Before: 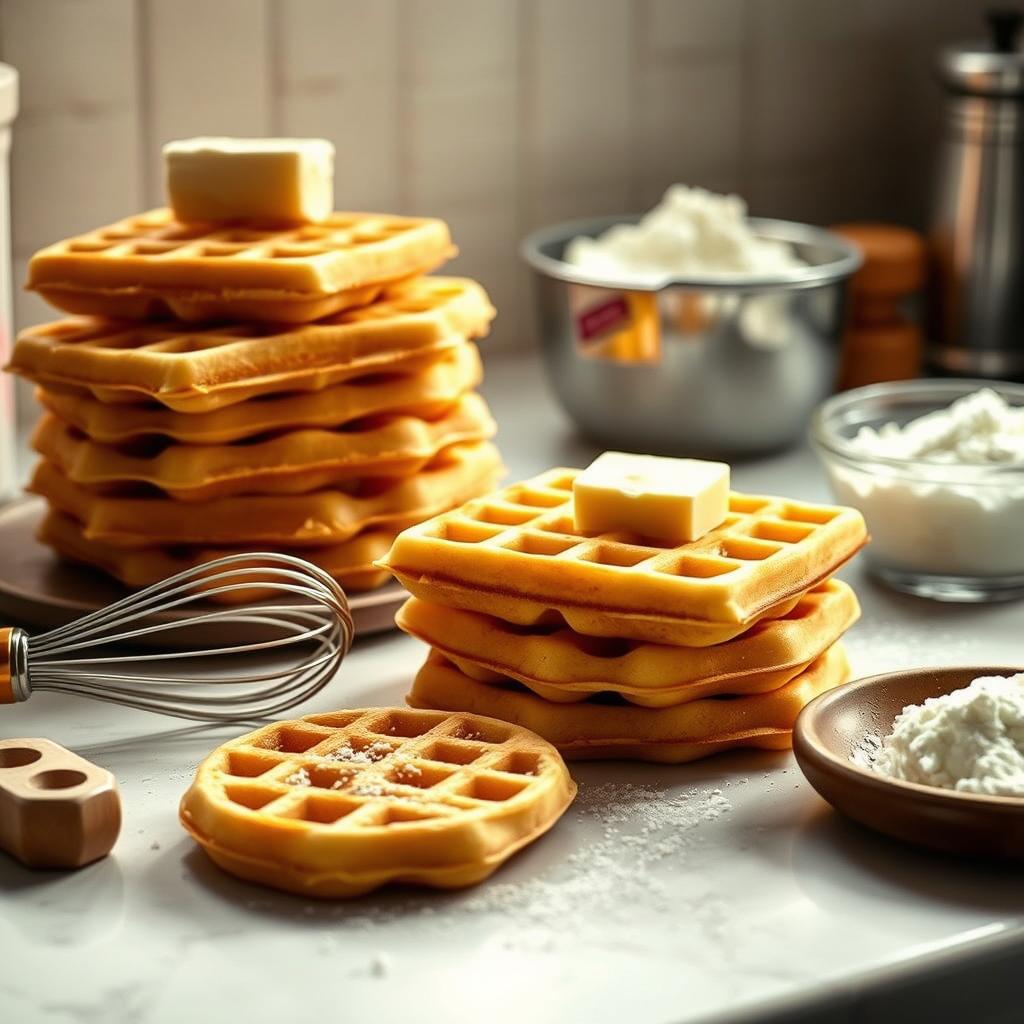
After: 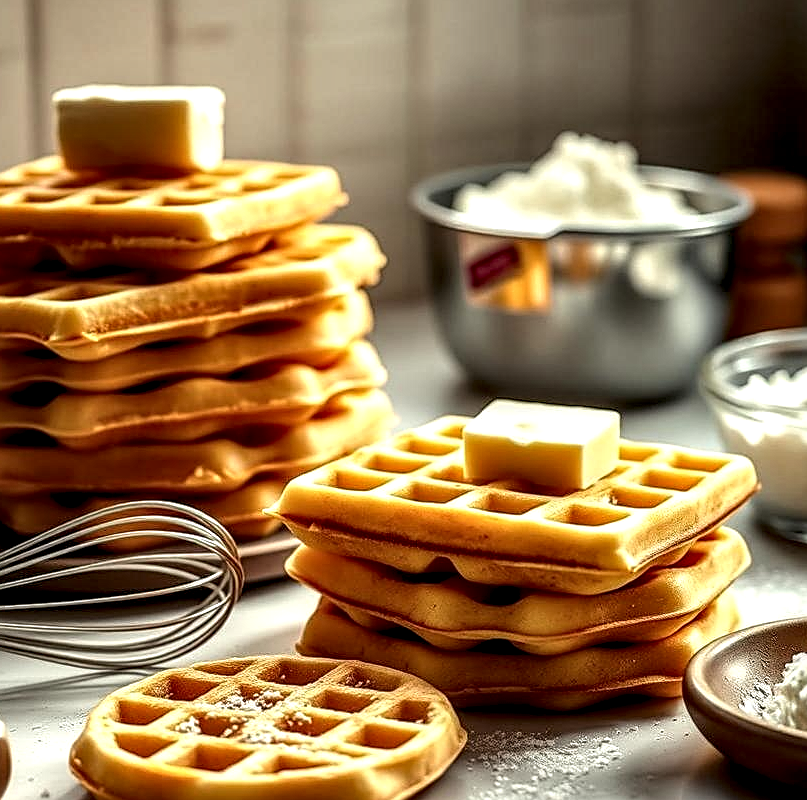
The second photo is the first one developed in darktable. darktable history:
sharpen: on, module defaults
local contrast: highlights 19%, detail 186%
crop and rotate: left 10.77%, top 5.1%, right 10.41%, bottom 16.76%
